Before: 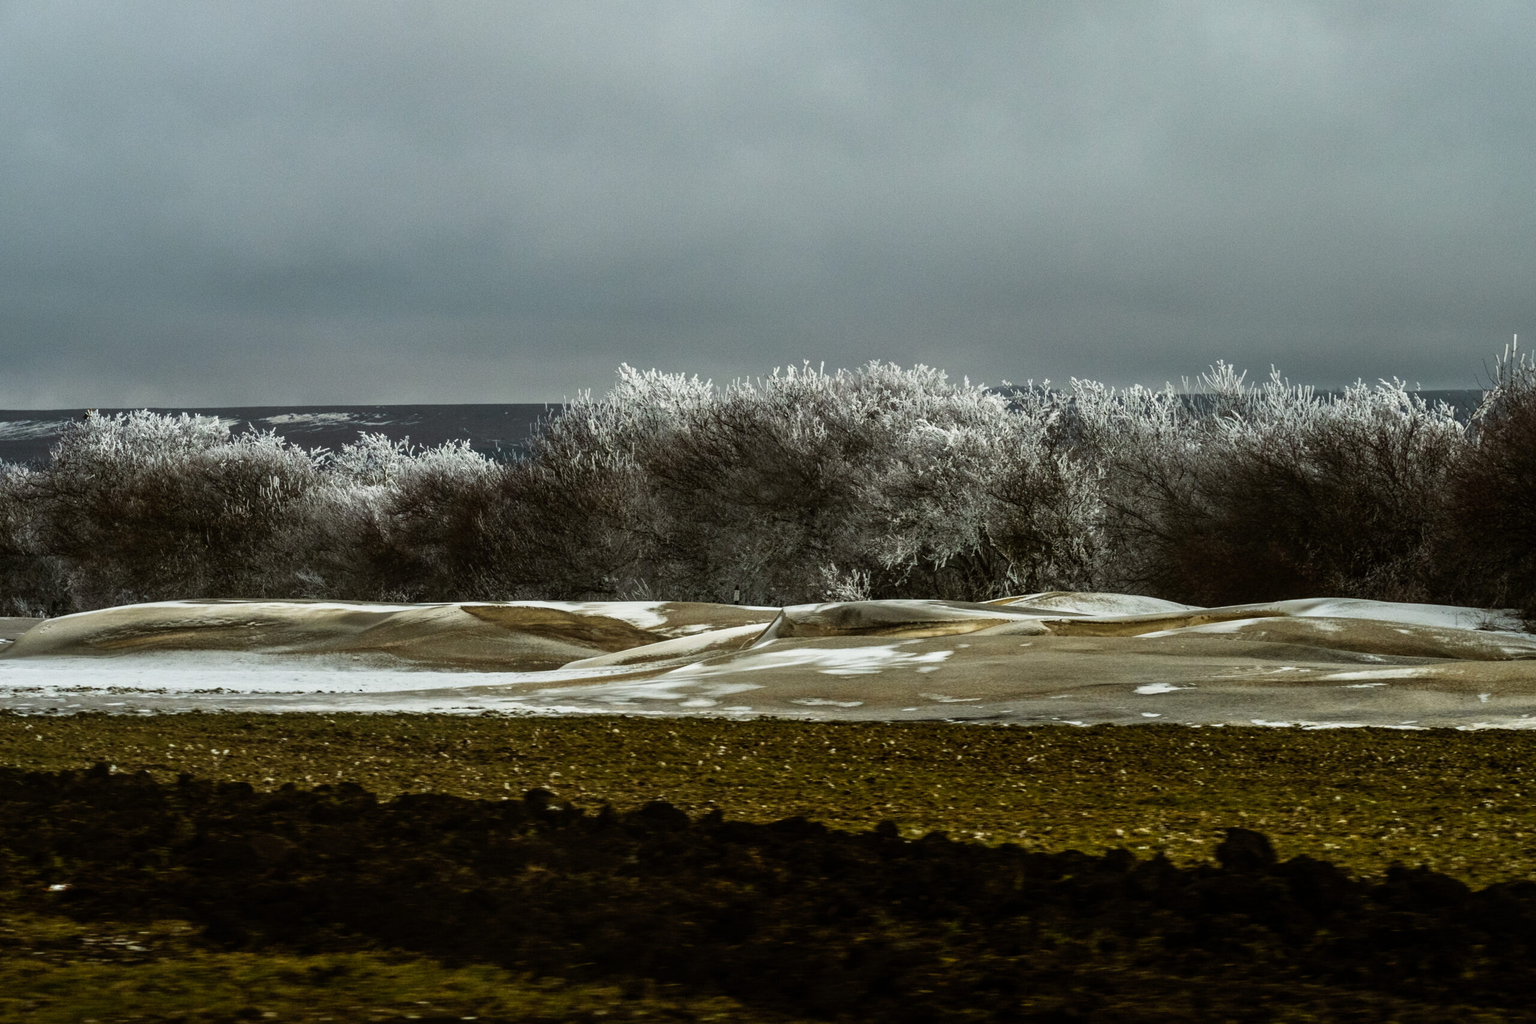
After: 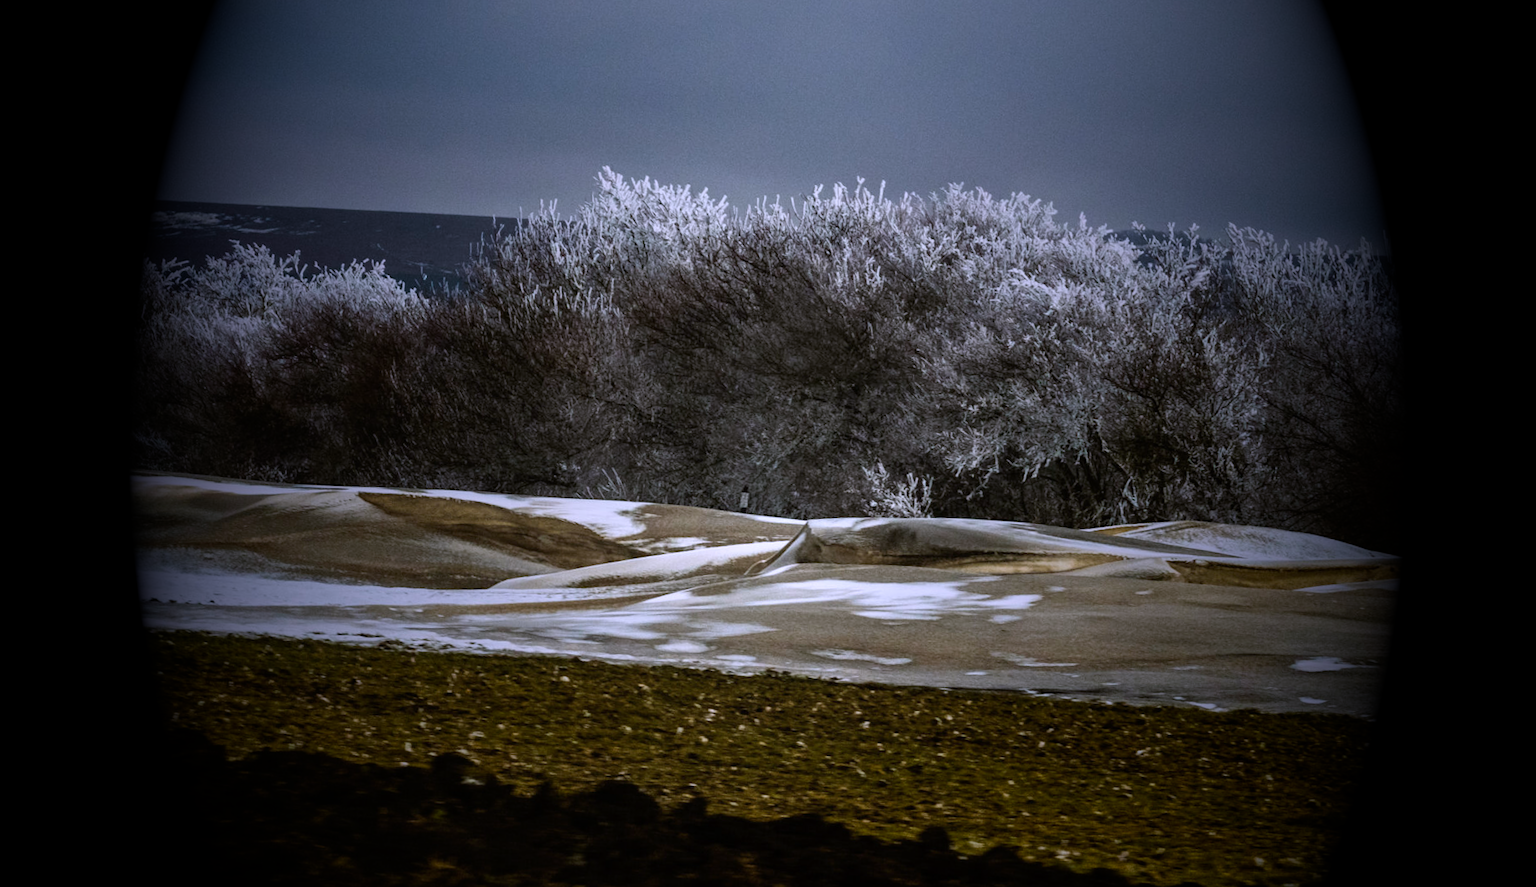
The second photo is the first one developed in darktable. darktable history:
white balance: red 1.066, blue 1.119
vignetting: fall-off start 15.9%, fall-off radius 100%, brightness -1, saturation 0.5, width/height ratio 0.719
crop and rotate: angle -3.37°, left 9.79%, top 20.73%, right 12.42%, bottom 11.82%
color calibration: illuminant as shot in camera, x 0.369, y 0.376, temperature 4328.46 K, gamut compression 3
